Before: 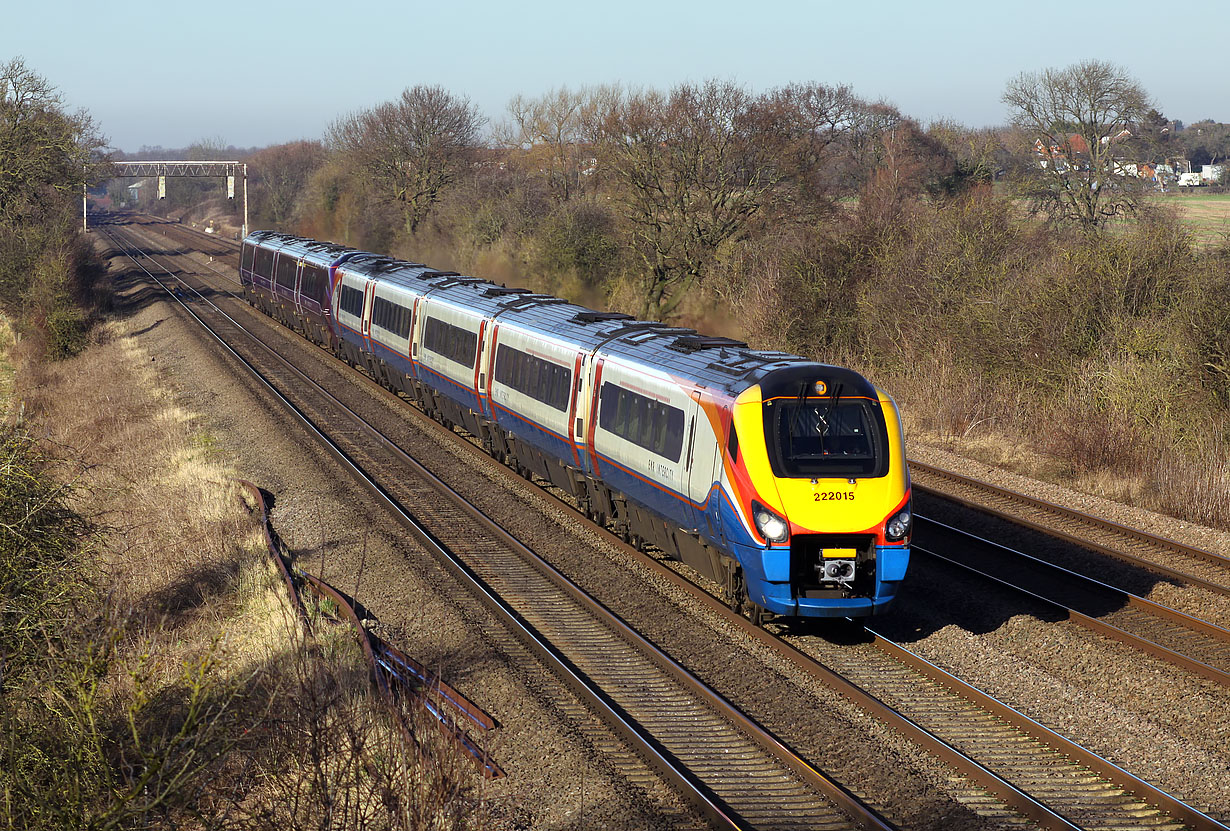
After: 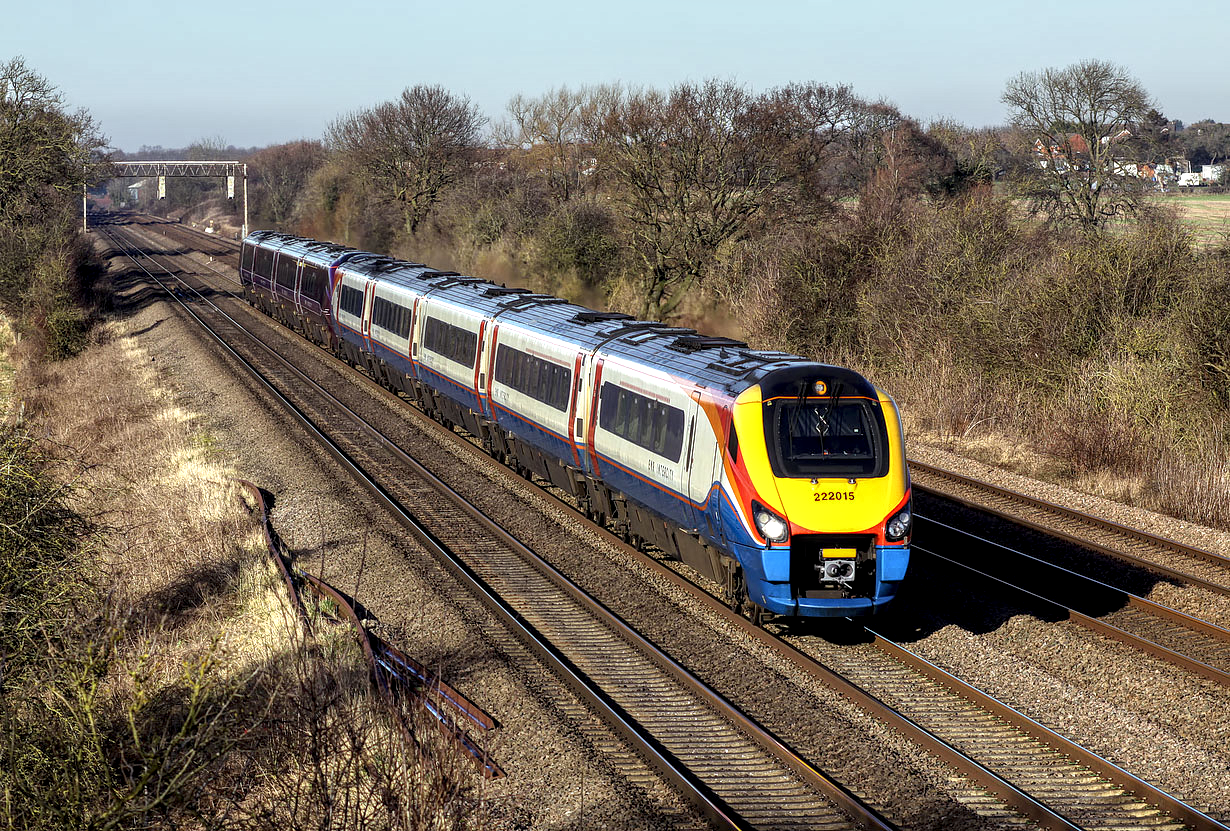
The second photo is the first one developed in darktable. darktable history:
local contrast: highlights 60%, shadows 64%, detail 160%
